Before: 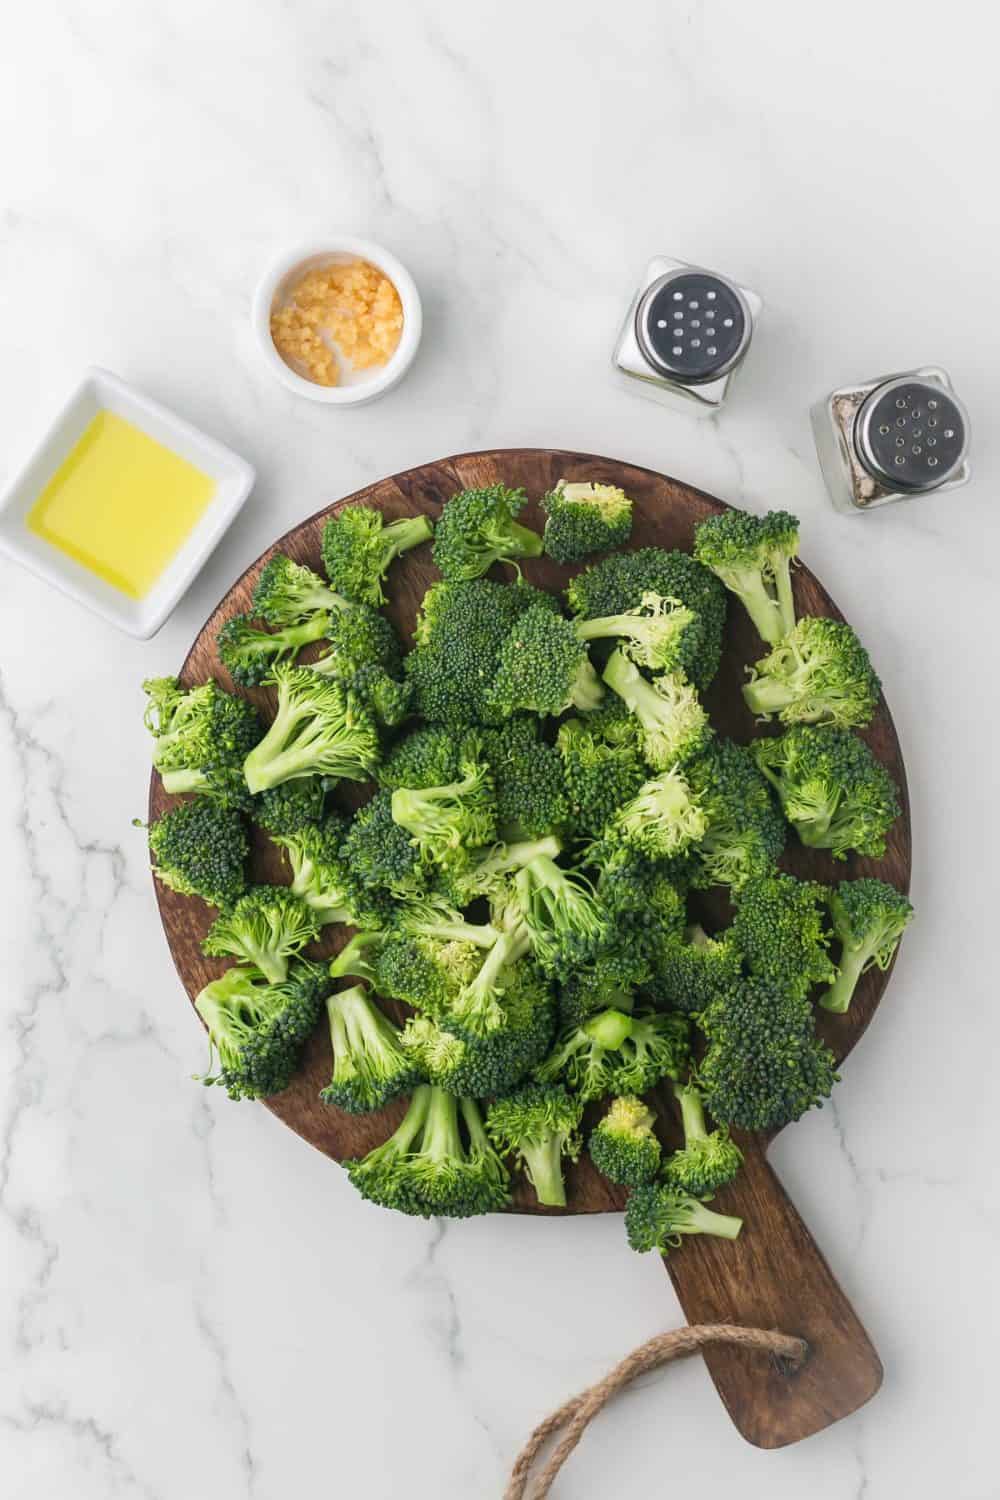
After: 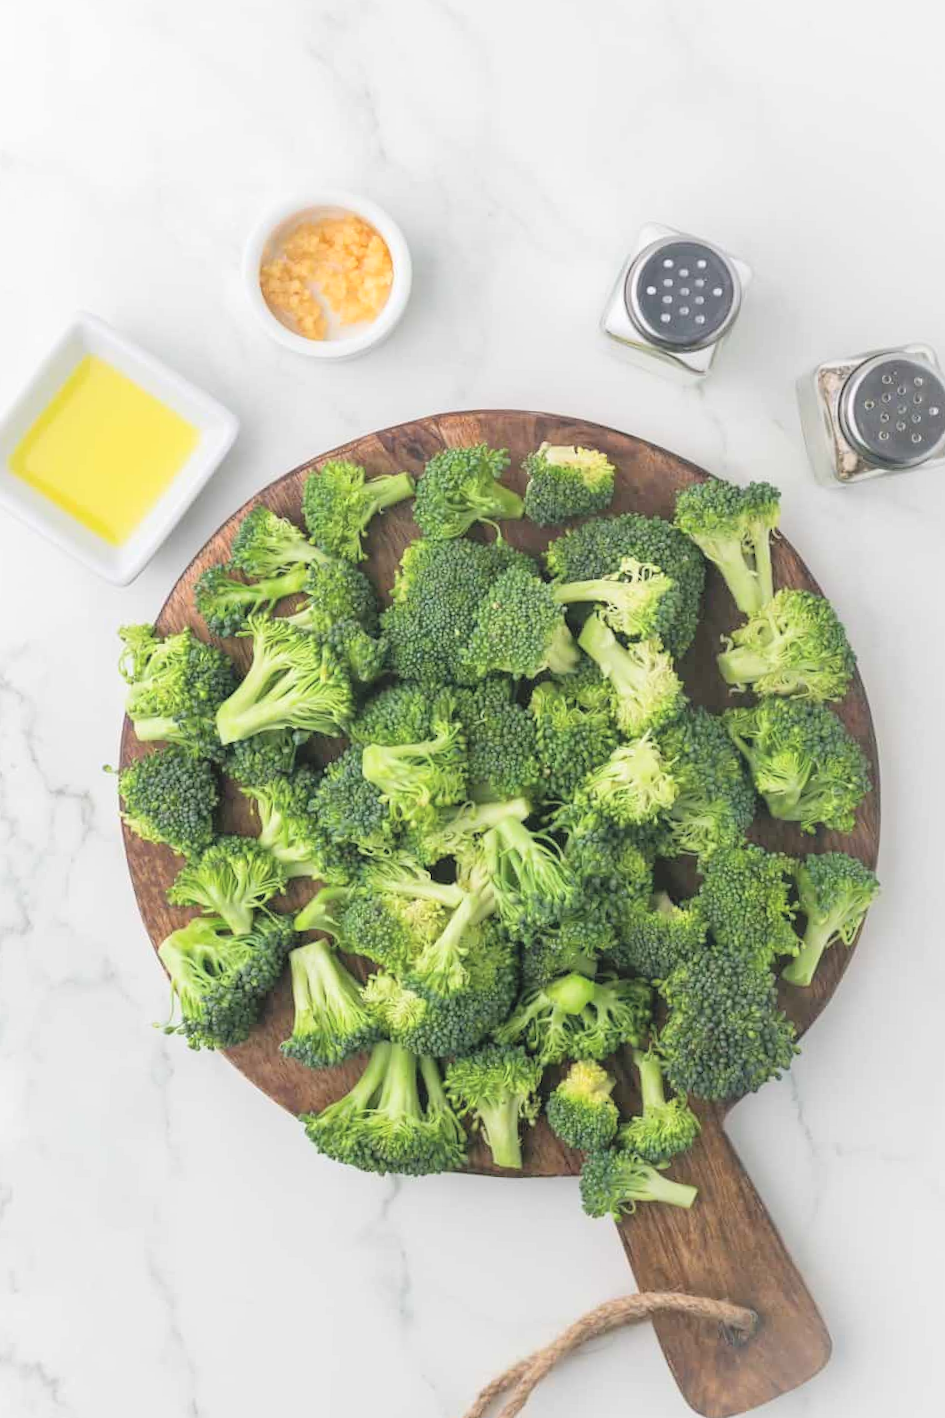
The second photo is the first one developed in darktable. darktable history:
crop and rotate: angle -2.21°
contrast brightness saturation: brightness 0.28
